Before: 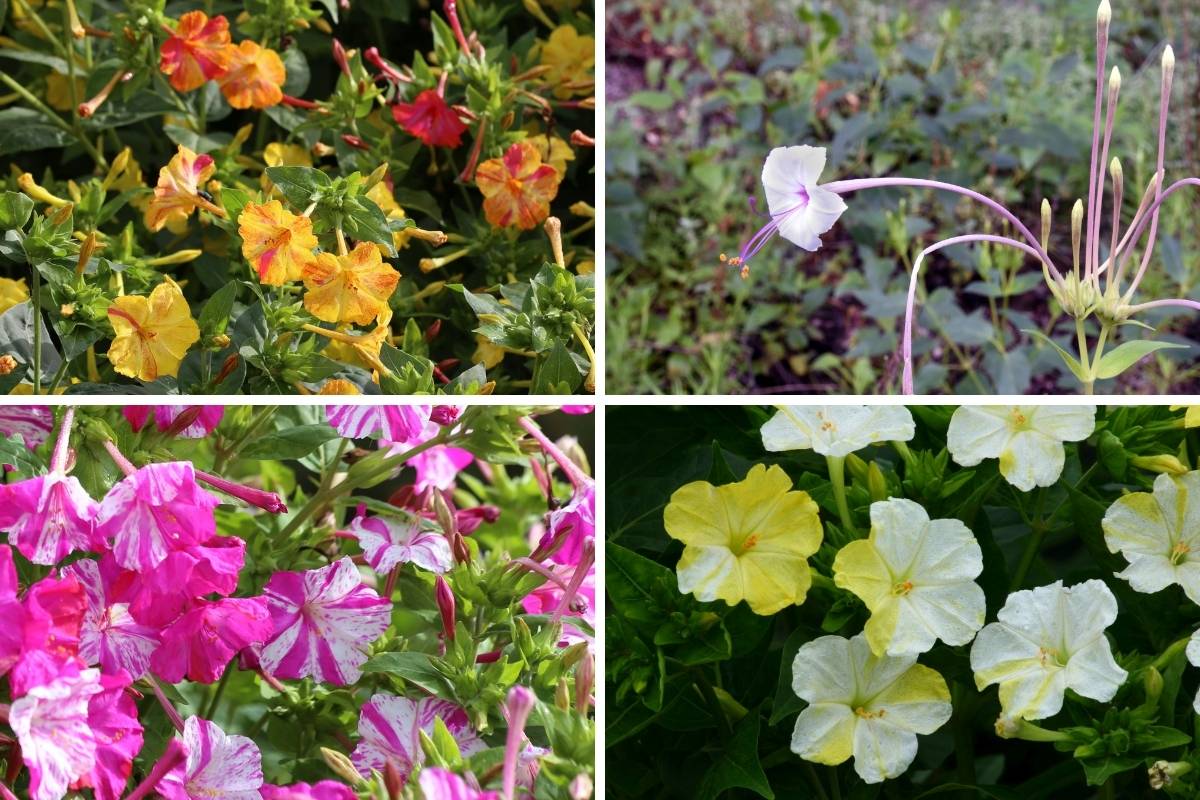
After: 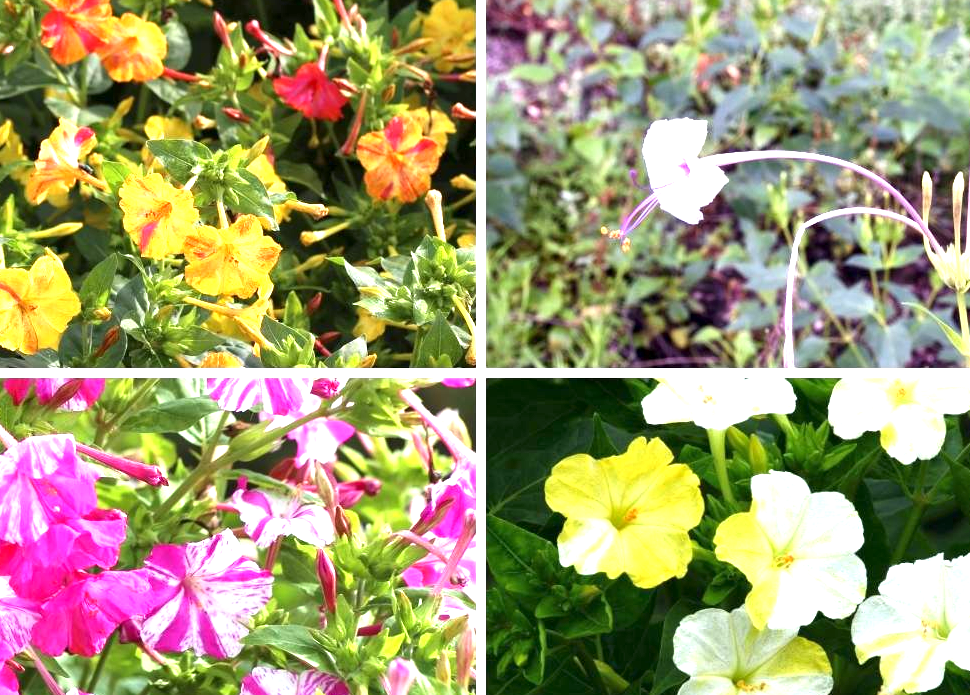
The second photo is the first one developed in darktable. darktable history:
crop: left 9.929%, top 3.475%, right 9.188%, bottom 9.529%
local contrast: mode bilateral grid, contrast 20, coarseness 50, detail 120%, midtone range 0.2
exposure: black level correction 0, exposure 1.3 EV, compensate highlight preservation false
